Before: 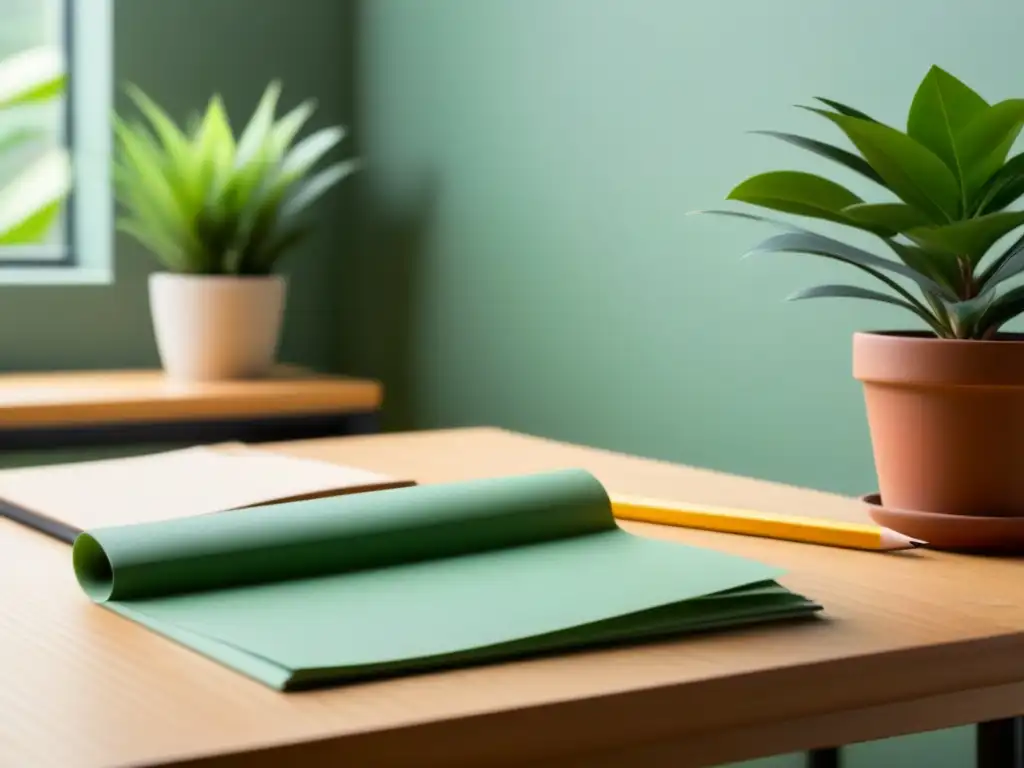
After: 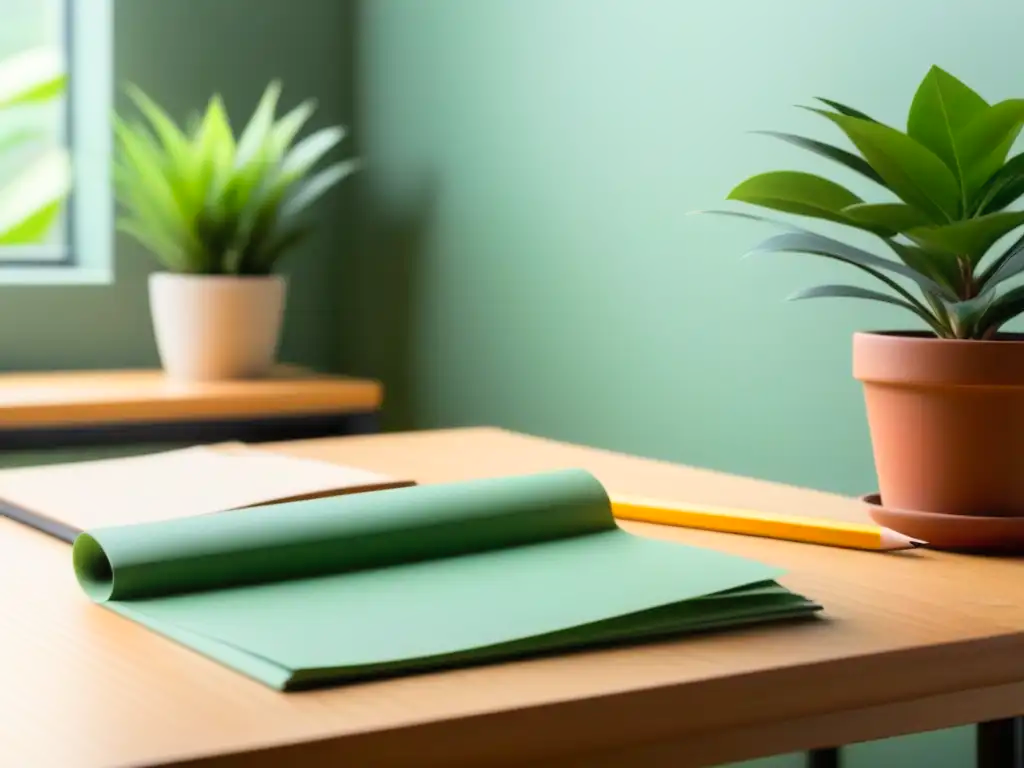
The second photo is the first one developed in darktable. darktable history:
shadows and highlights: shadows -40.15, highlights 62.88, soften with gaussian
contrast brightness saturation: contrast 0.03, brightness 0.06, saturation 0.13
